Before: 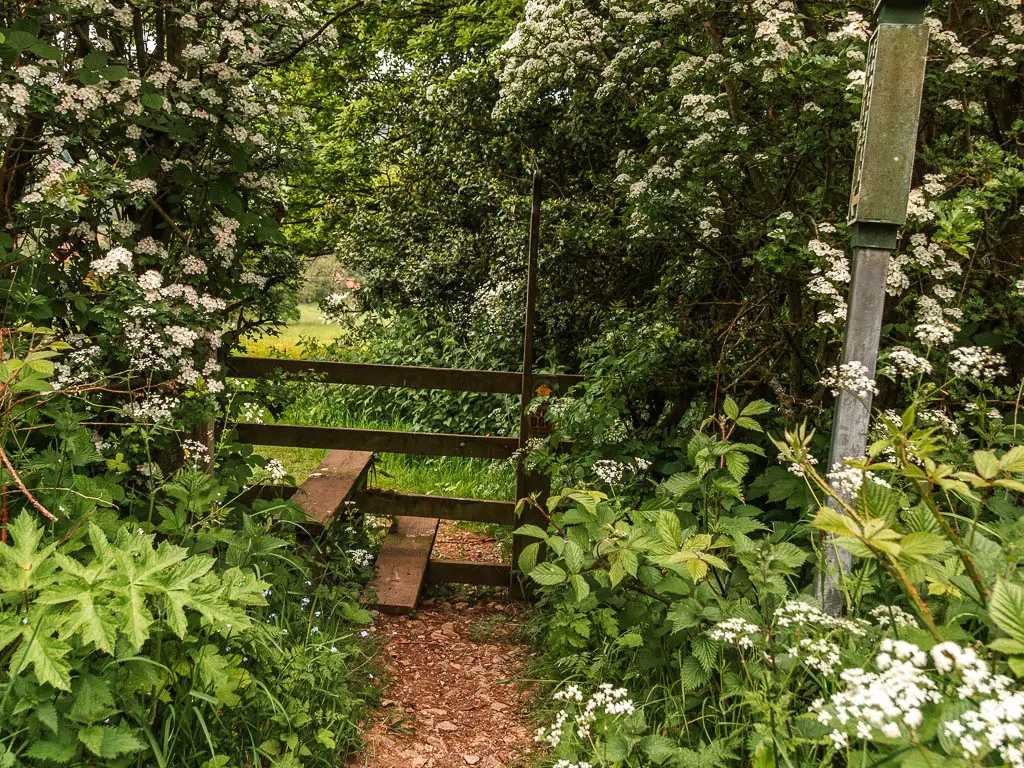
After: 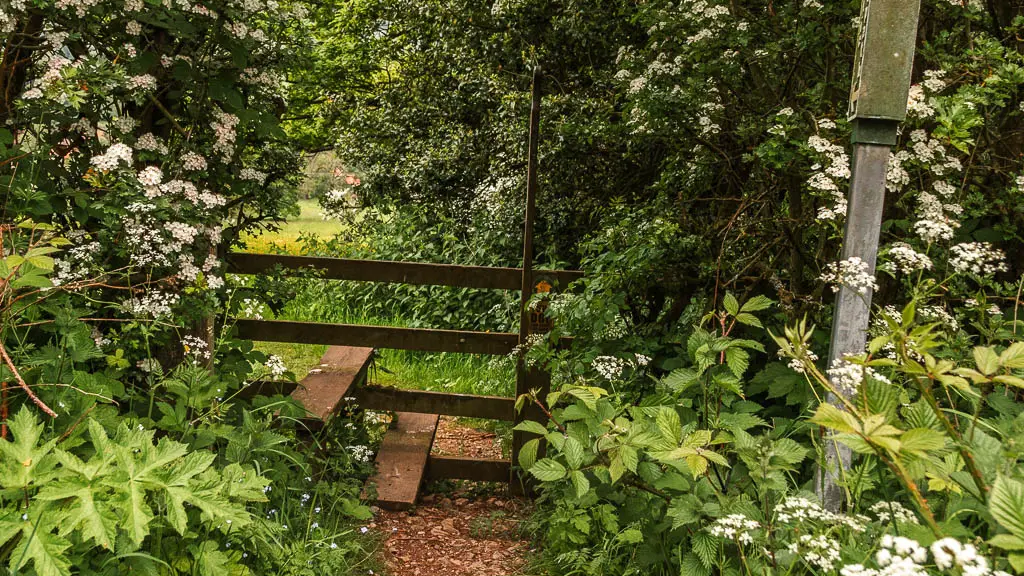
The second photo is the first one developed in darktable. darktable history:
crop: top 13.646%, bottom 11.285%
